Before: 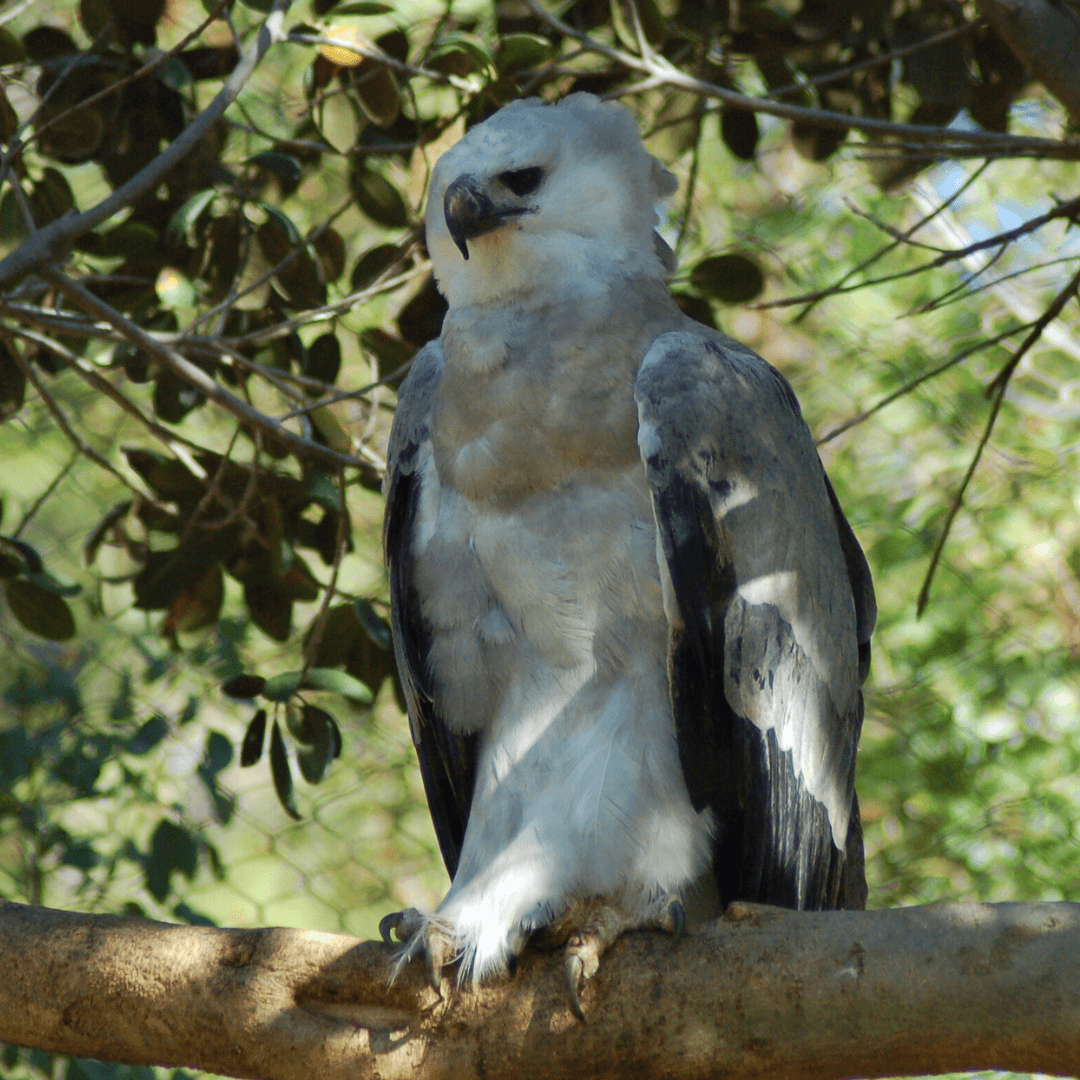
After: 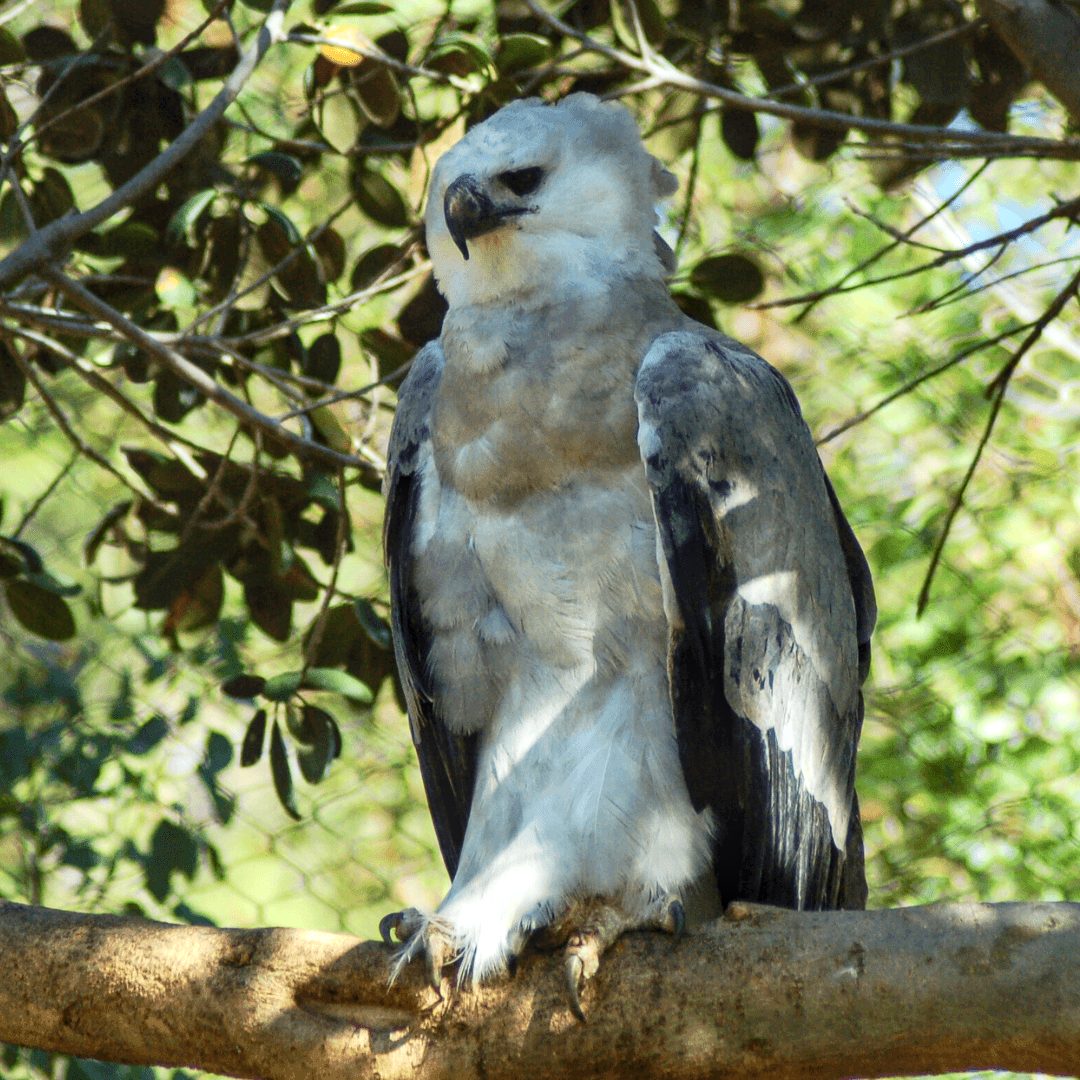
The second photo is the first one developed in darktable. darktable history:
contrast brightness saturation: contrast 0.204, brightness 0.162, saturation 0.226
local contrast: detail 130%
